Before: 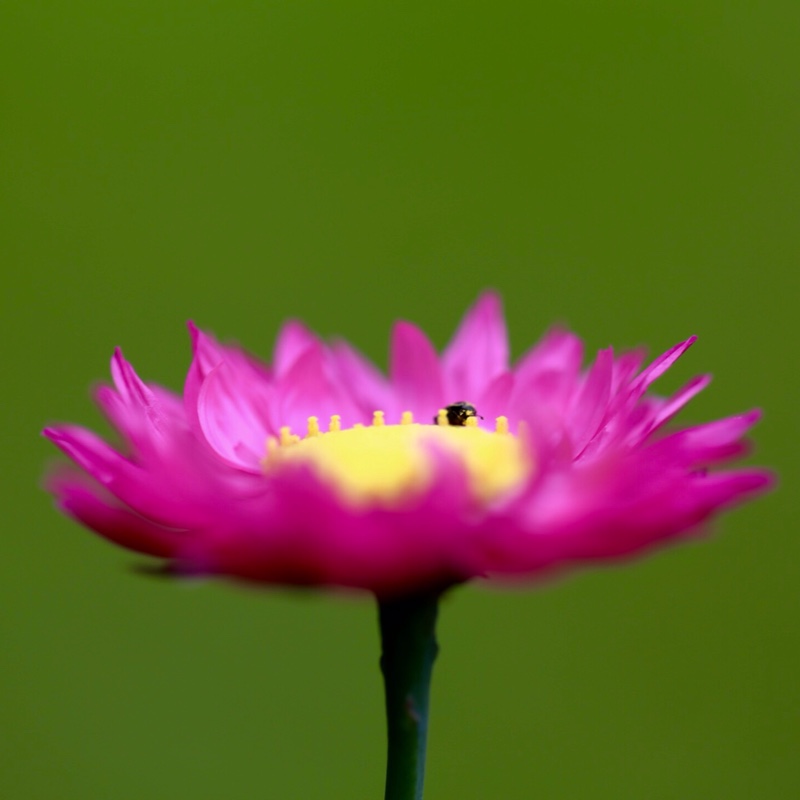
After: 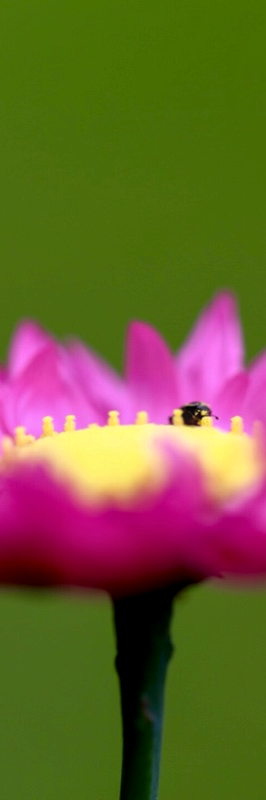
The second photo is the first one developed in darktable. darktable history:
local contrast: on, module defaults
tone equalizer: smoothing diameter 2.21%, edges refinement/feathering 18.42, mask exposure compensation -1.57 EV, filter diffusion 5
crop: left 33.169%, right 33.471%
